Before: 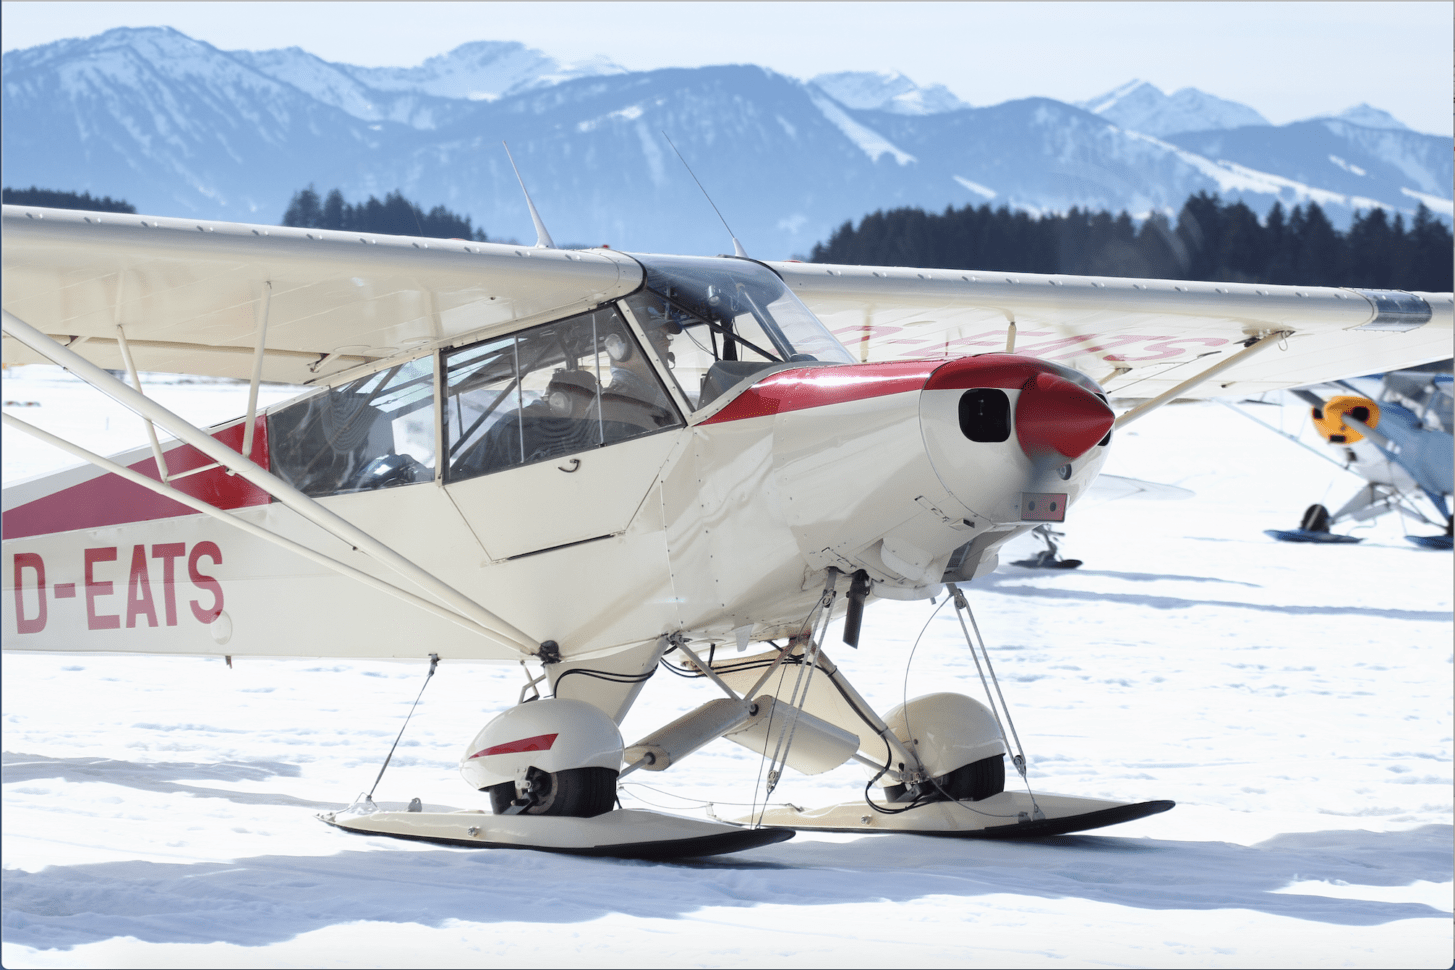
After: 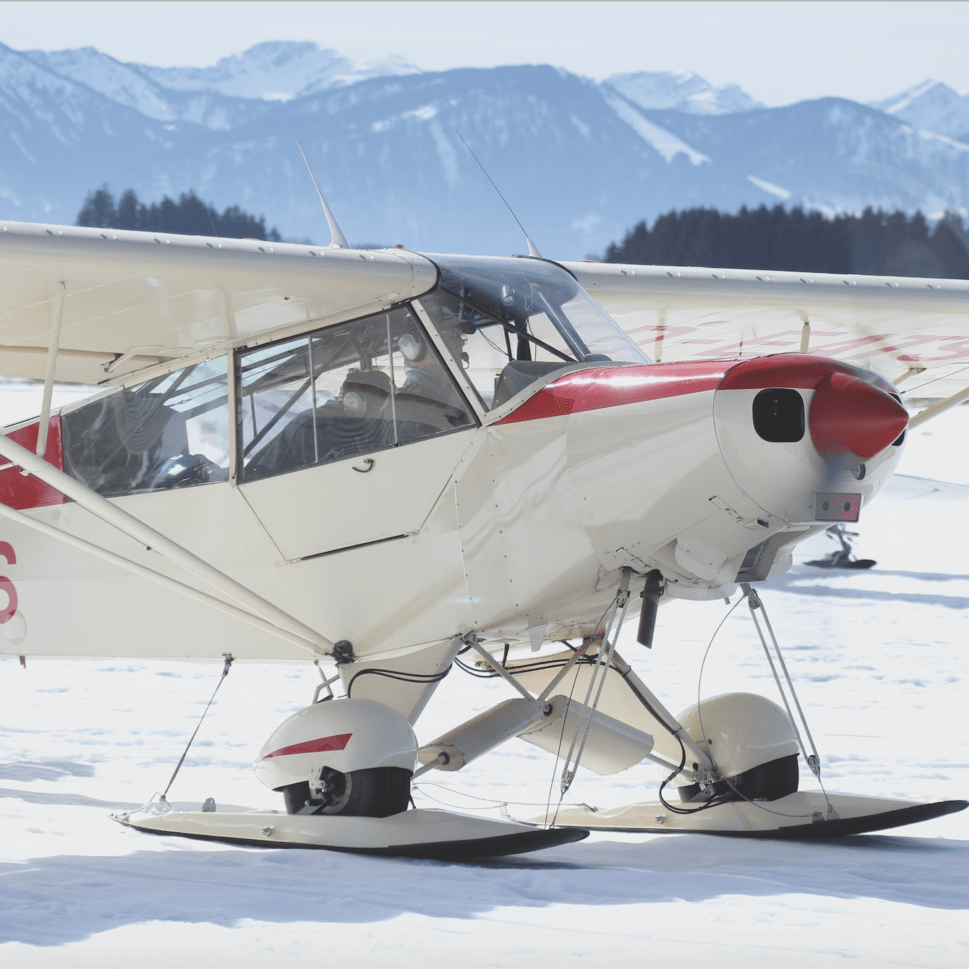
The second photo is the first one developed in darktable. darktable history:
color balance: lift [1.01, 1, 1, 1], gamma [1.097, 1, 1, 1], gain [0.85, 1, 1, 1]
crop and rotate: left 14.292%, right 19.041%
